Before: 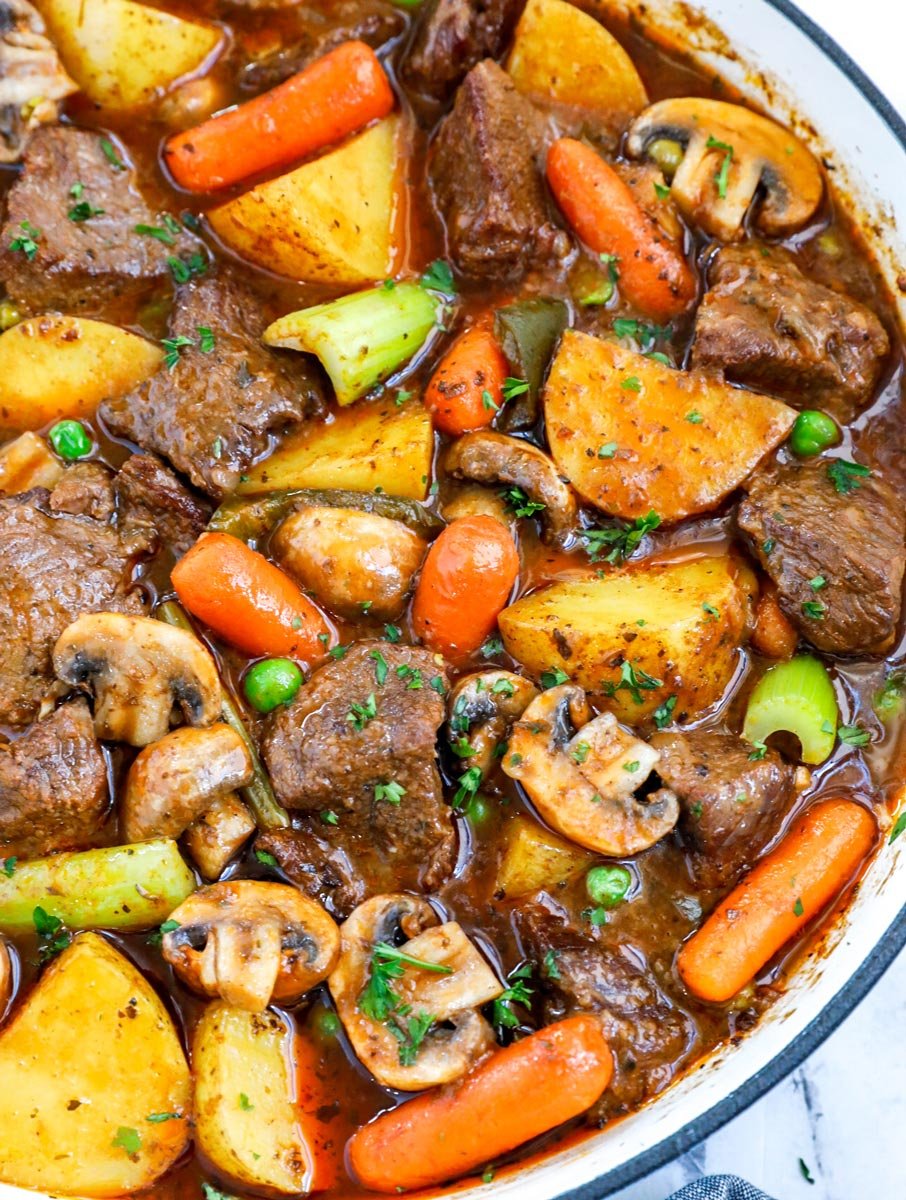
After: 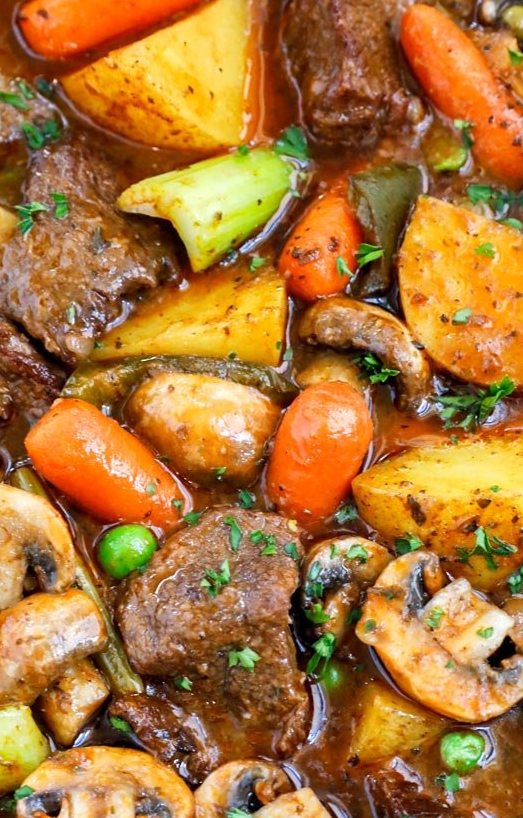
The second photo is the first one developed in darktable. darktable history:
exposure: exposure 0.014 EV, compensate highlight preservation false
crop: left 16.202%, top 11.208%, right 26.045%, bottom 20.557%
